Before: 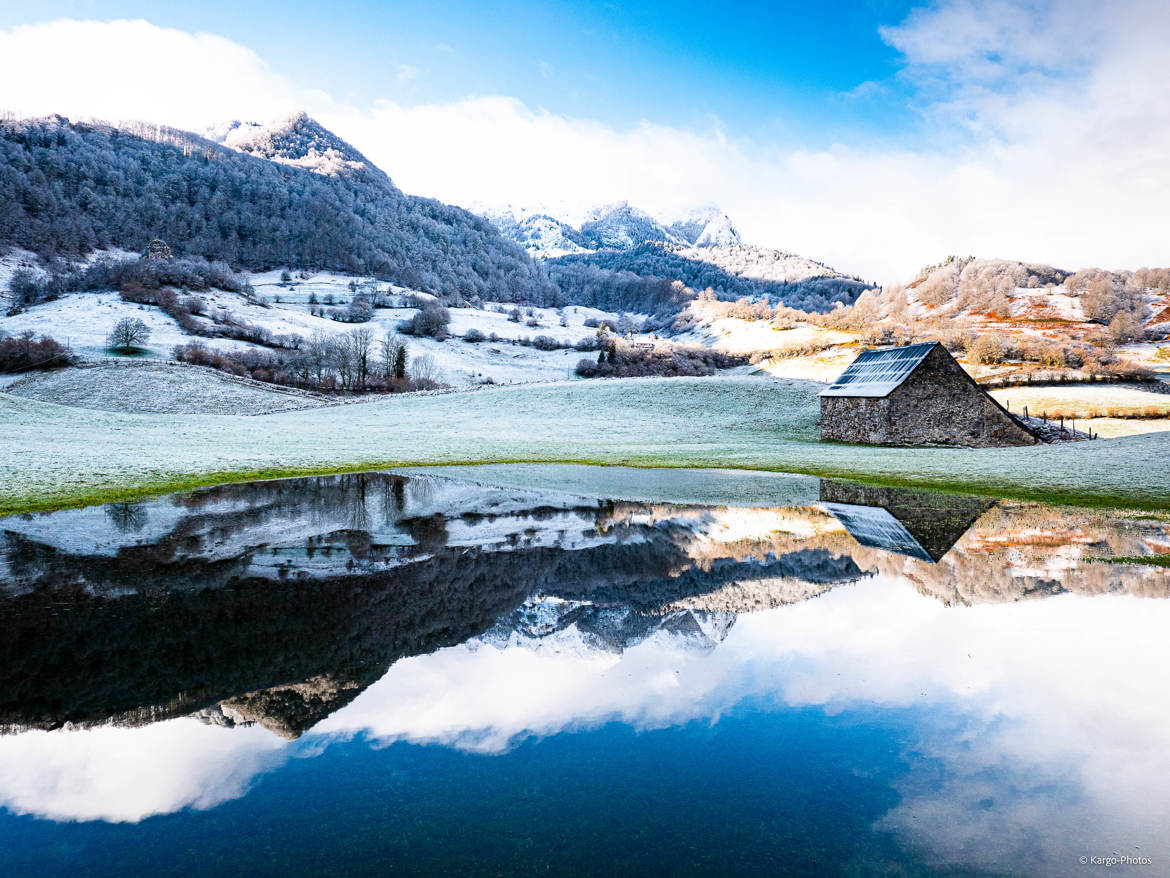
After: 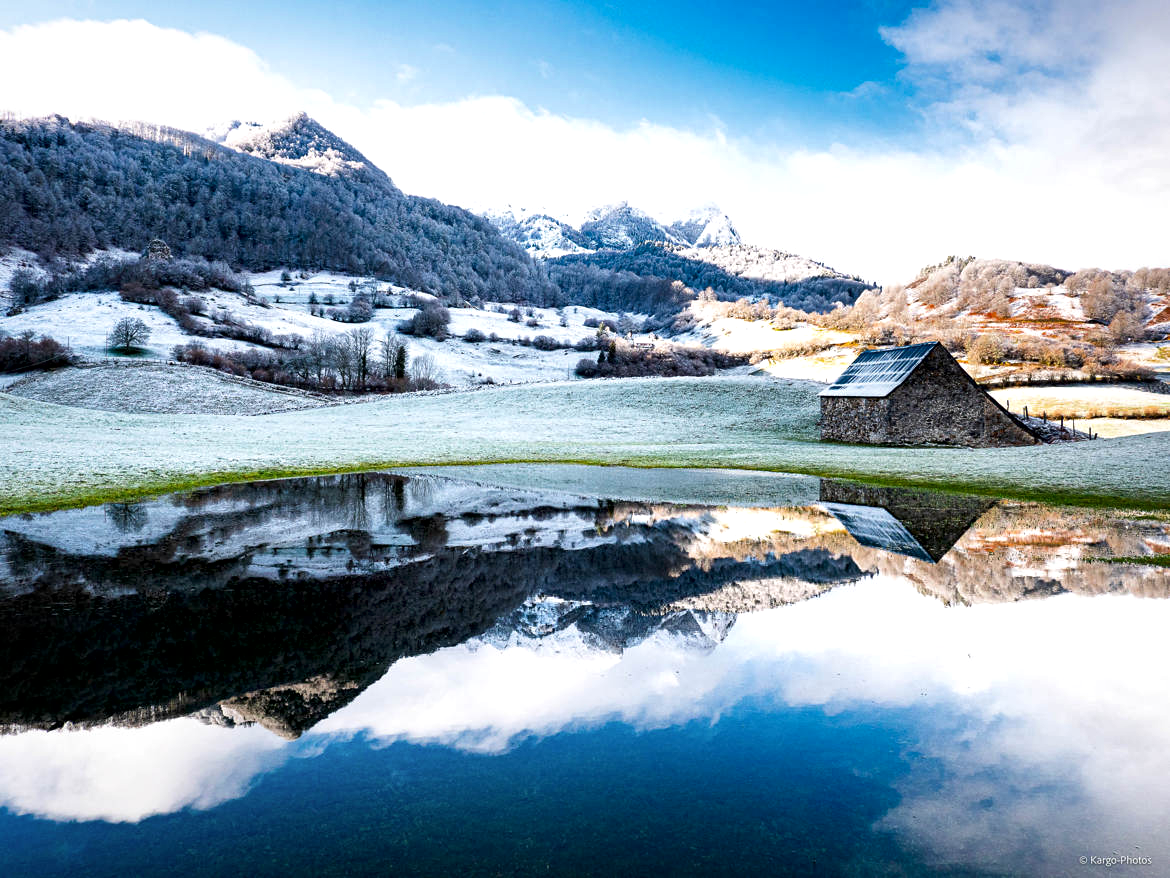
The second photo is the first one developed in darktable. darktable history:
levels: mode automatic, gray 50.8%
local contrast: mode bilateral grid, contrast 100, coarseness 100, detail 165%, midtone range 0.2
